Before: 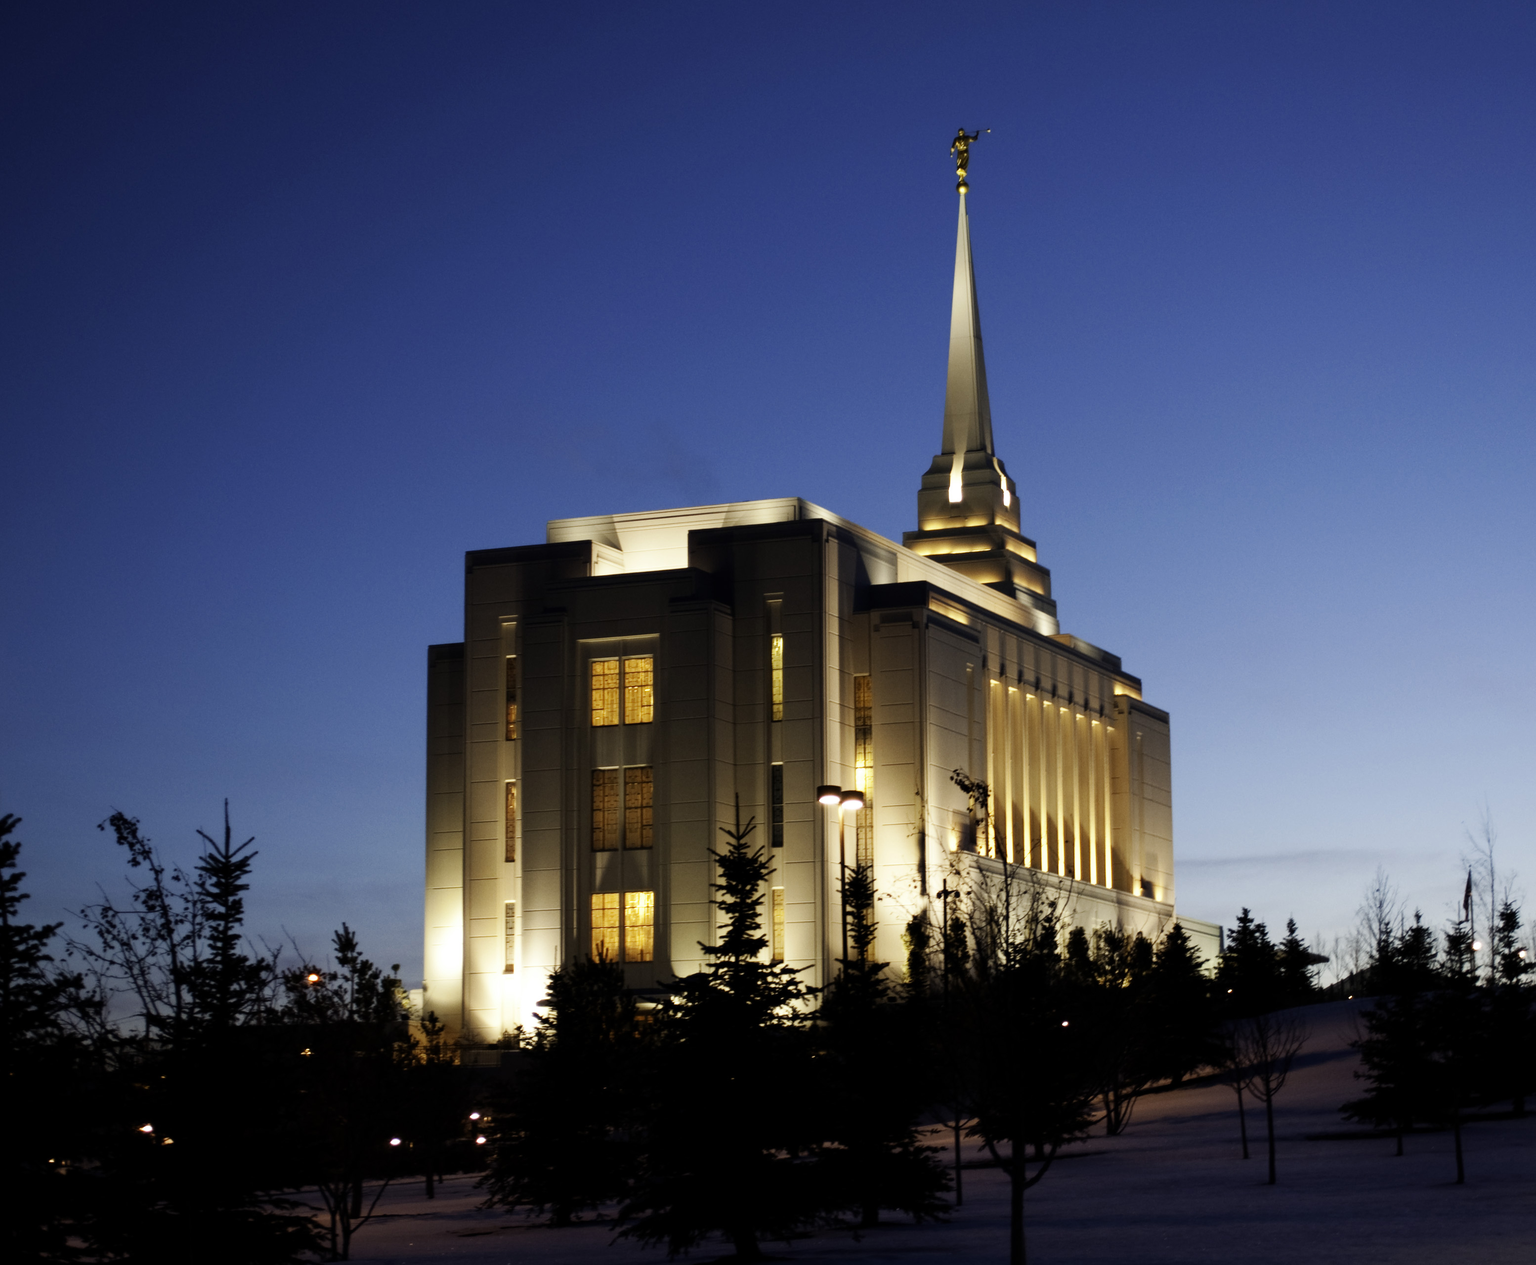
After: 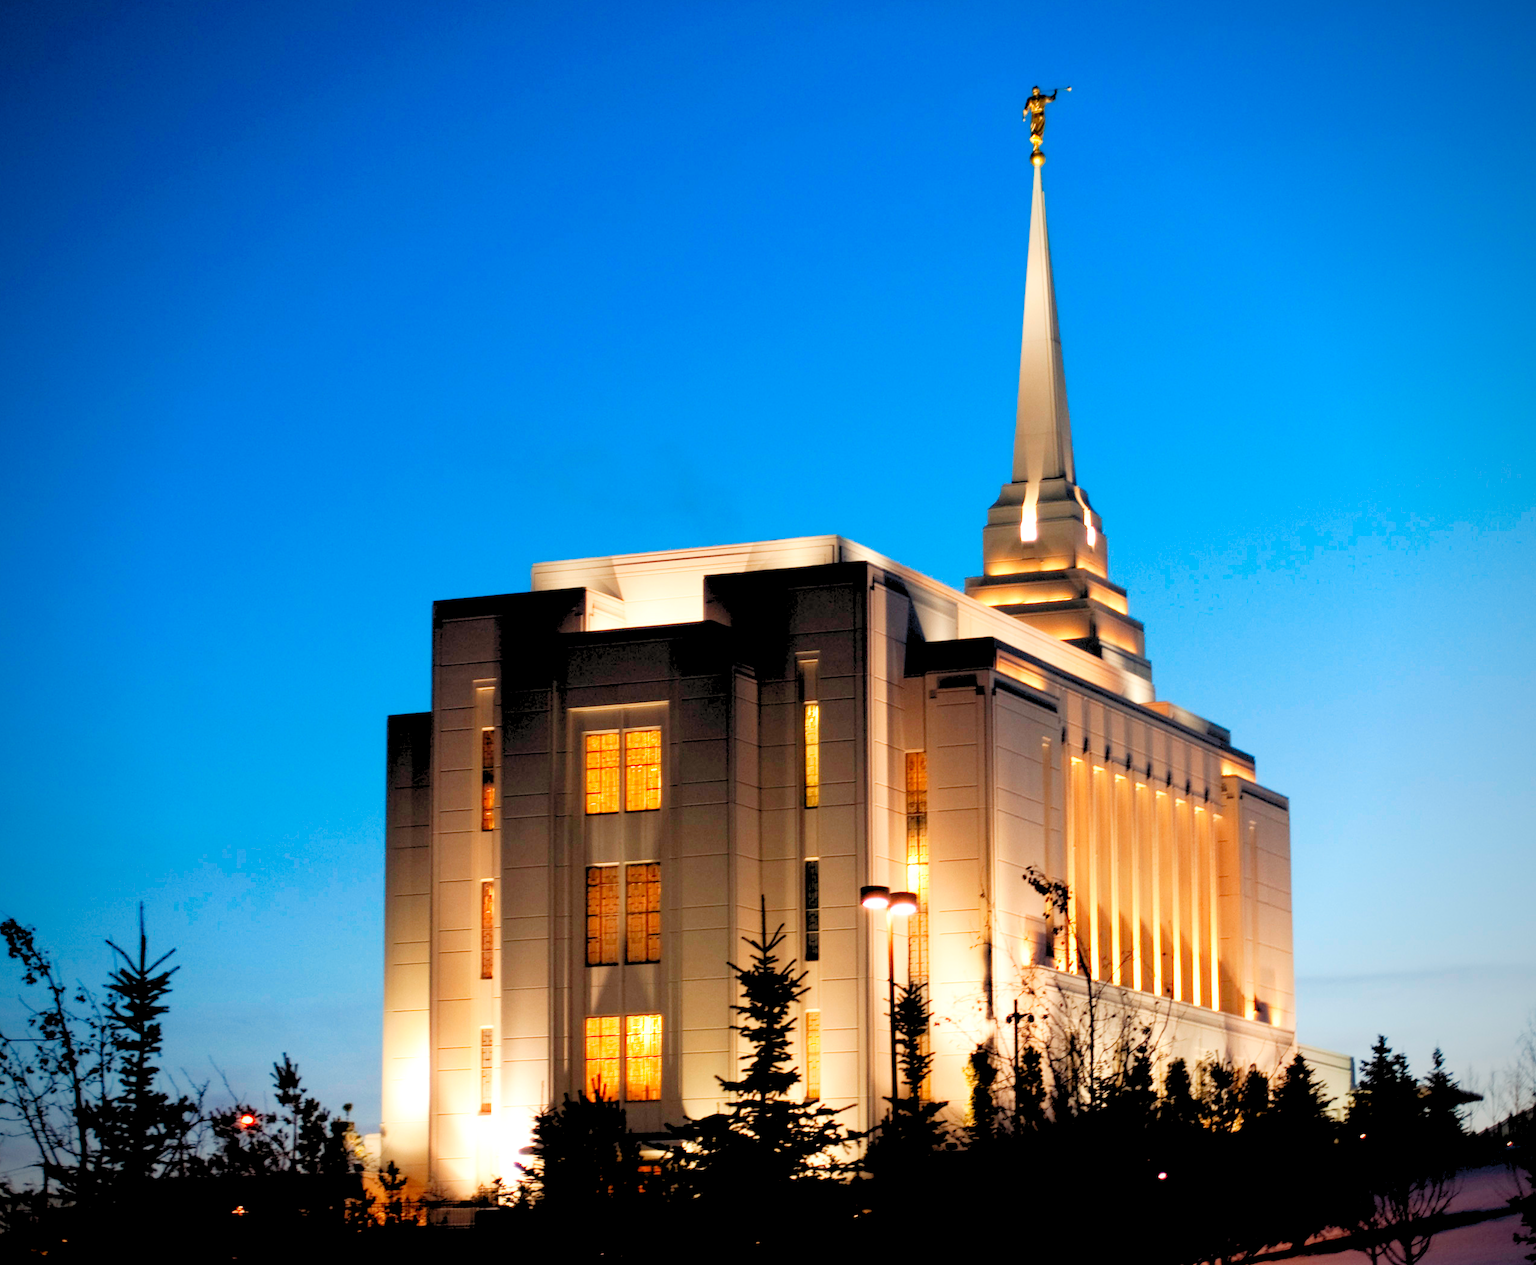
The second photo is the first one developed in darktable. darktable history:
levels: levels [0.072, 0.414, 0.976]
crop and rotate: left 7.196%, top 4.574%, right 10.605%, bottom 13.178%
vignetting: saturation 0, unbound false
